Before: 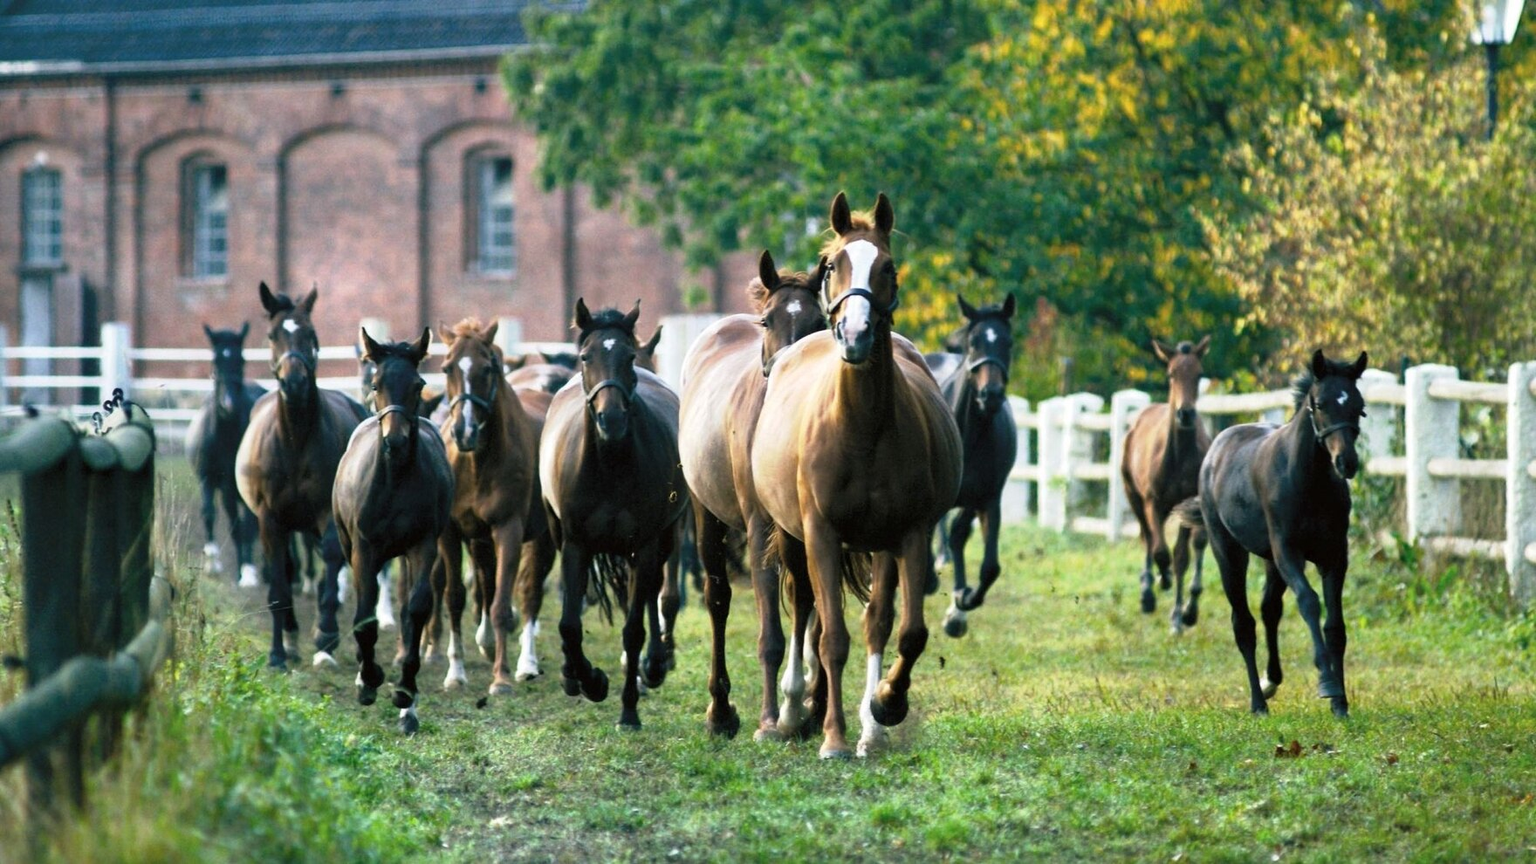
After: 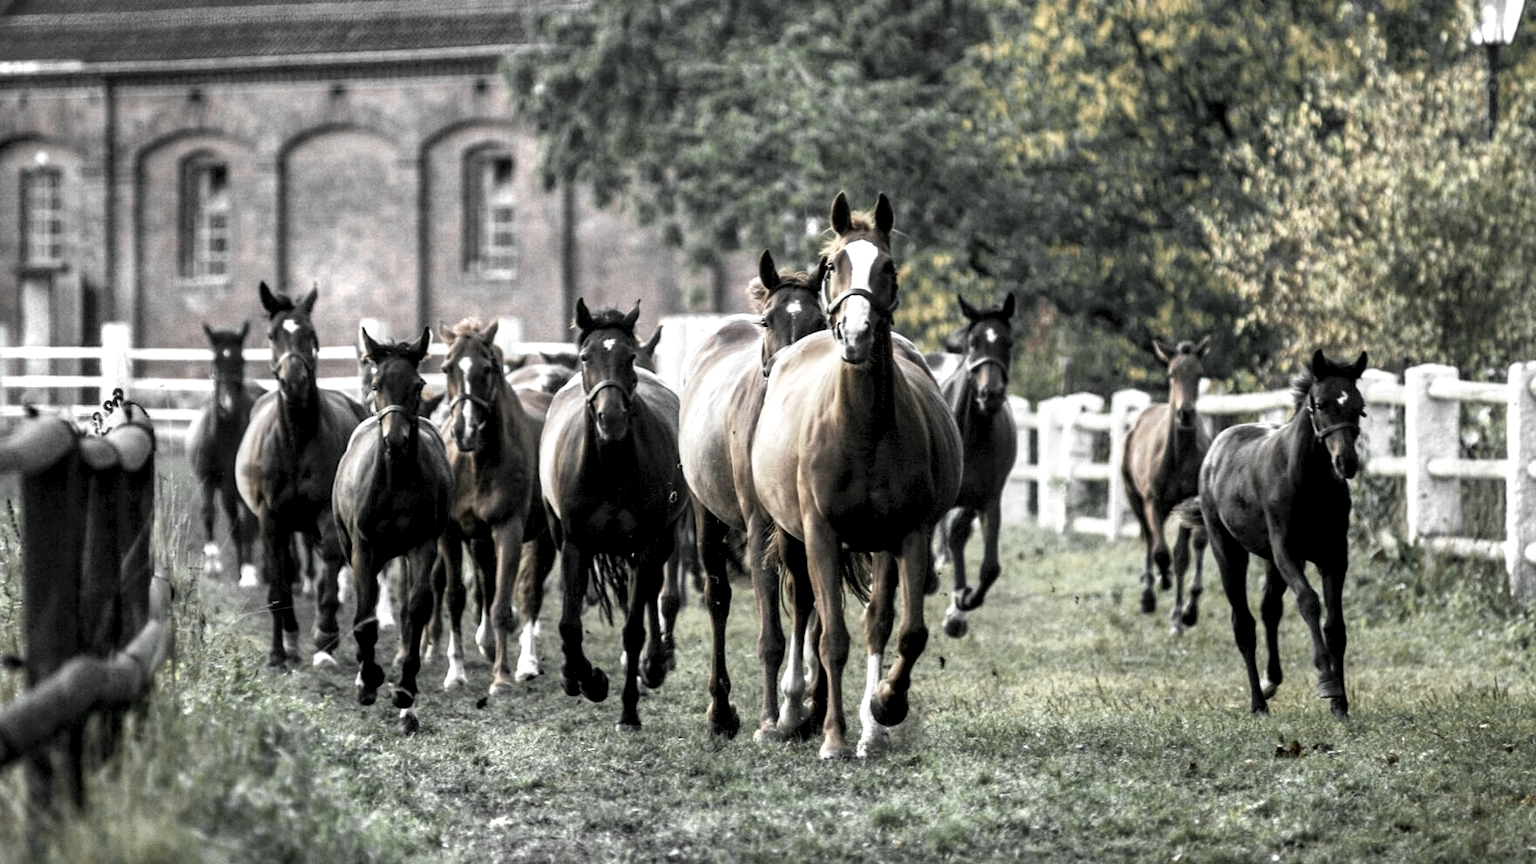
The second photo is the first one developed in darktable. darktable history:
color zones: curves: ch0 [(0, 0.613) (0.01, 0.613) (0.245, 0.448) (0.498, 0.529) (0.642, 0.665) (0.879, 0.777) (0.99, 0.613)]; ch1 [(0, 0.035) (0.121, 0.189) (0.259, 0.197) (0.415, 0.061) (0.589, 0.022) (0.732, 0.022) (0.857, 0.026) (0.991, 0.053)]
local contrast: detail 161%
tone equalizer: edges refinement/feathering 500, mask exposure compensation -1.57 EV, preserve details no
